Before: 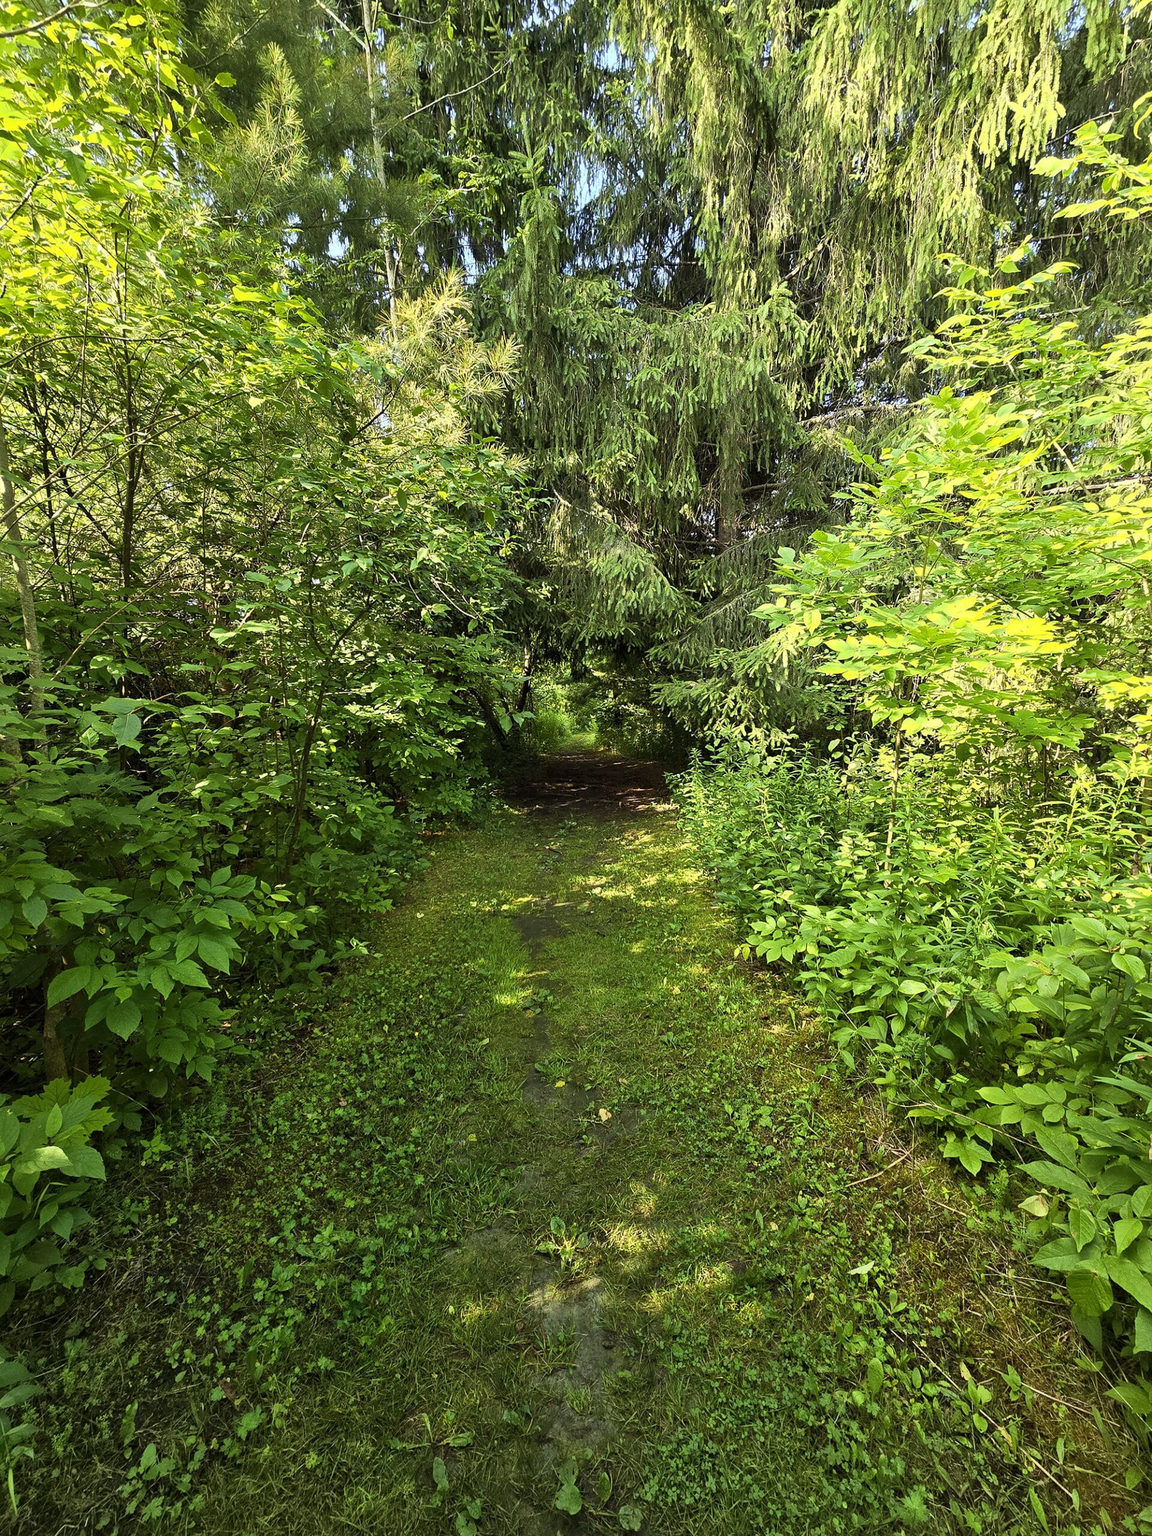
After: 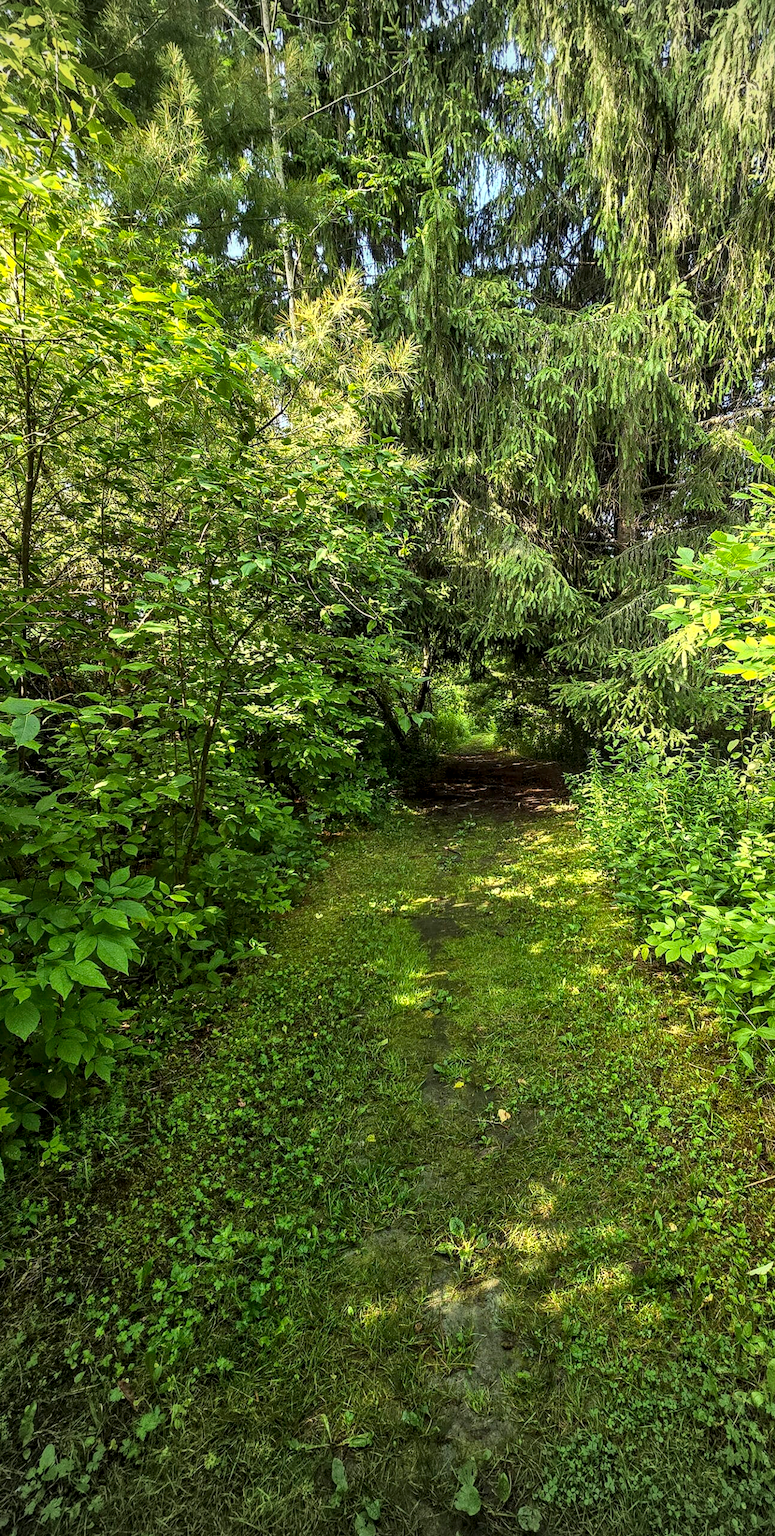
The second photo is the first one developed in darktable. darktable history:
vignetting: on, module defaults
crop and rotate: left 8.839%, right 23.832%
local contrast: highlights 61%, detail 143%, midtone range 0.426
